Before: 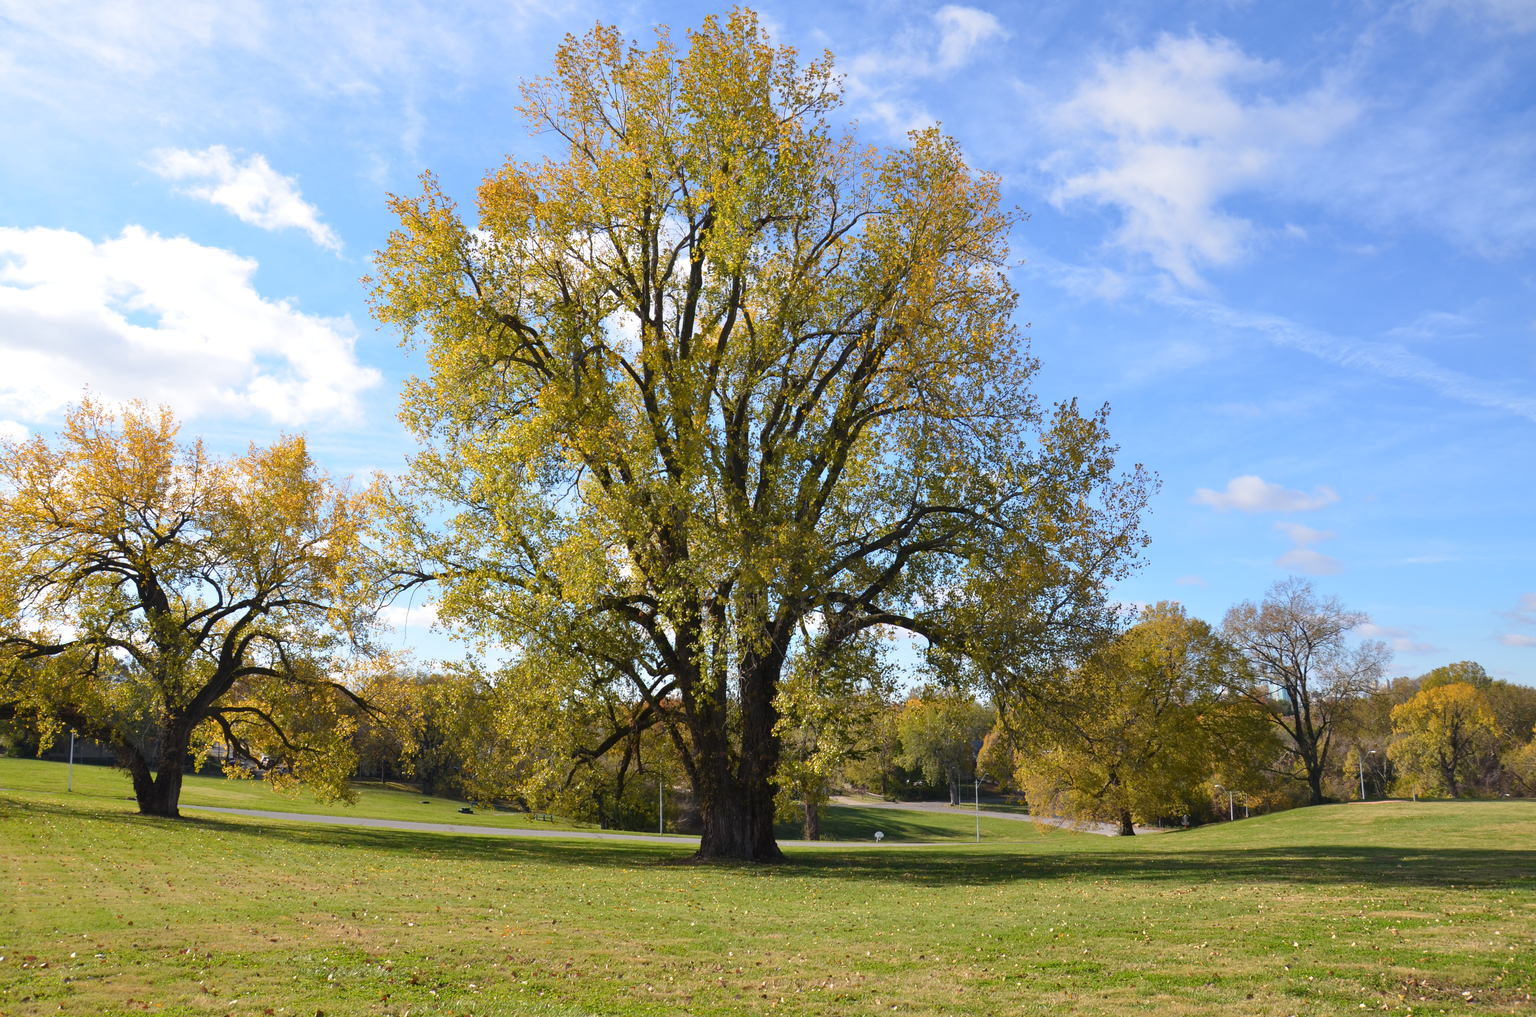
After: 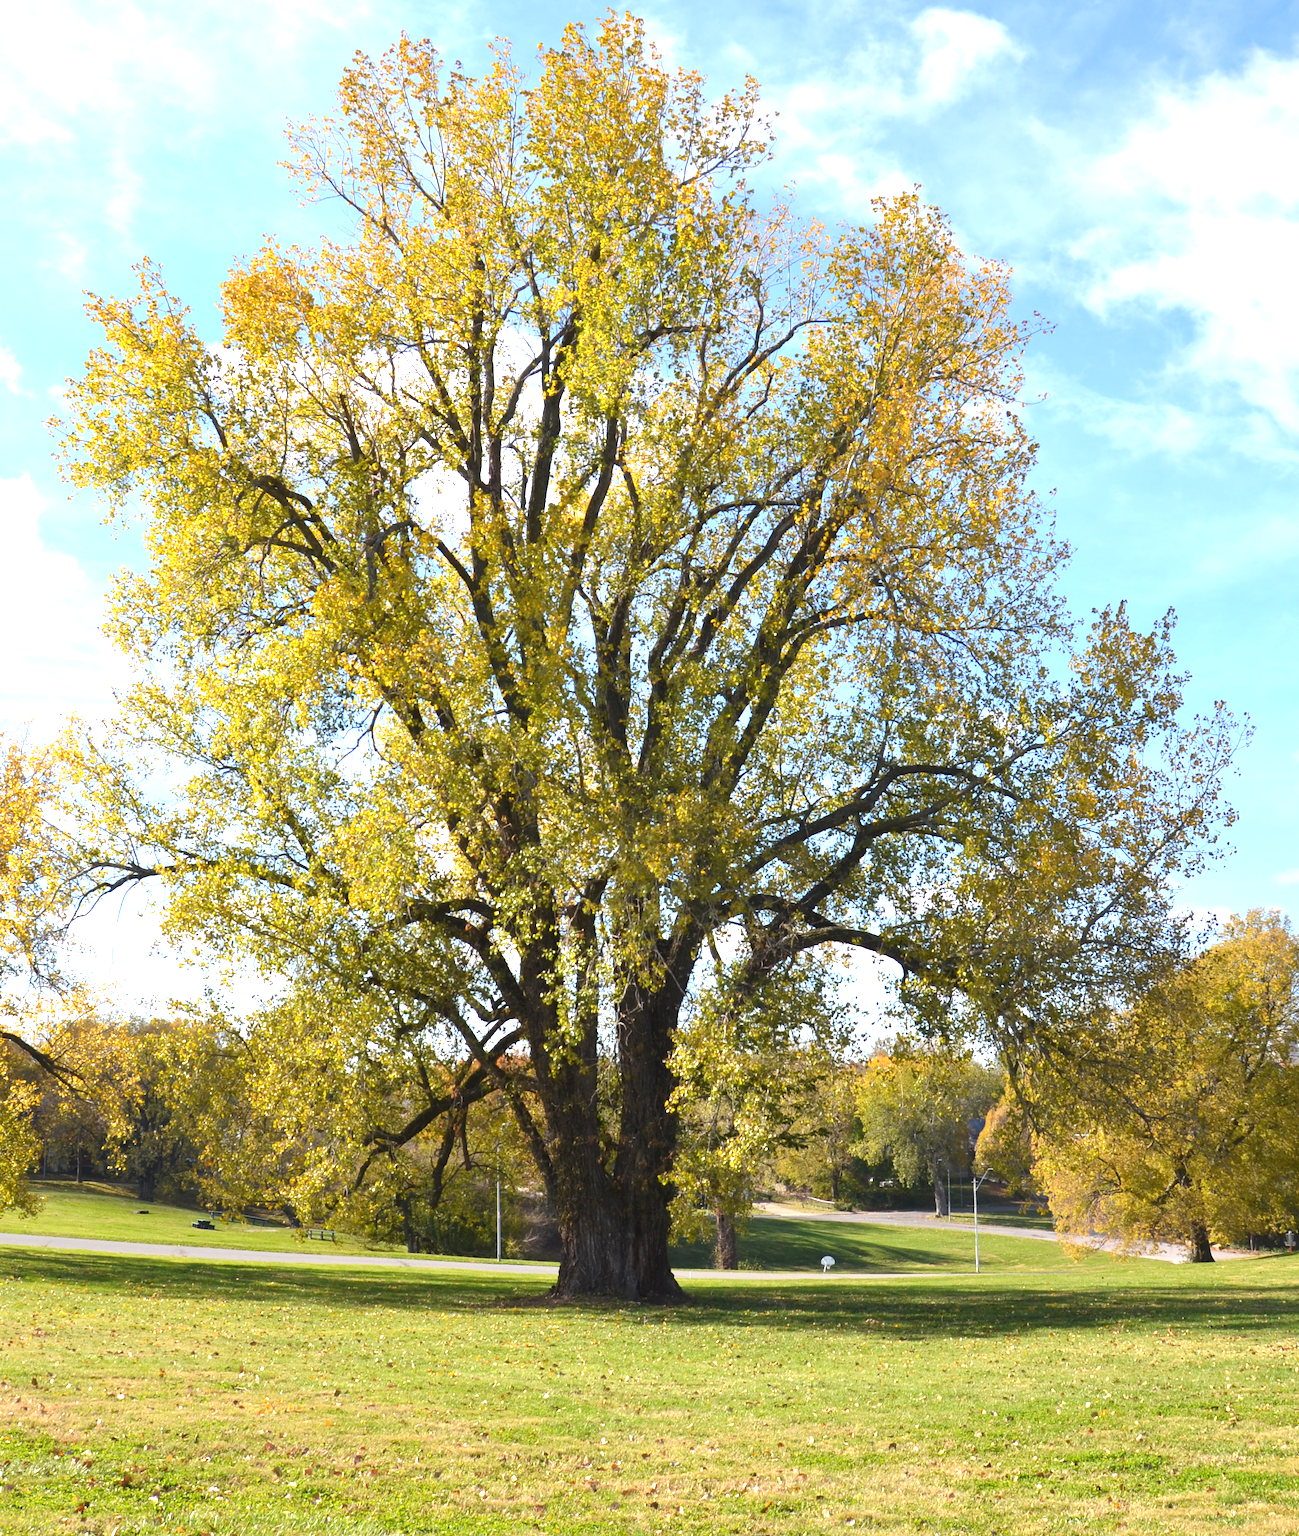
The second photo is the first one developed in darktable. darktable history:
crop: left 21.56%, right 22.376%
exposure: black level correction -0.001, exposure 0.901 EV, compensate highlight preservation false
